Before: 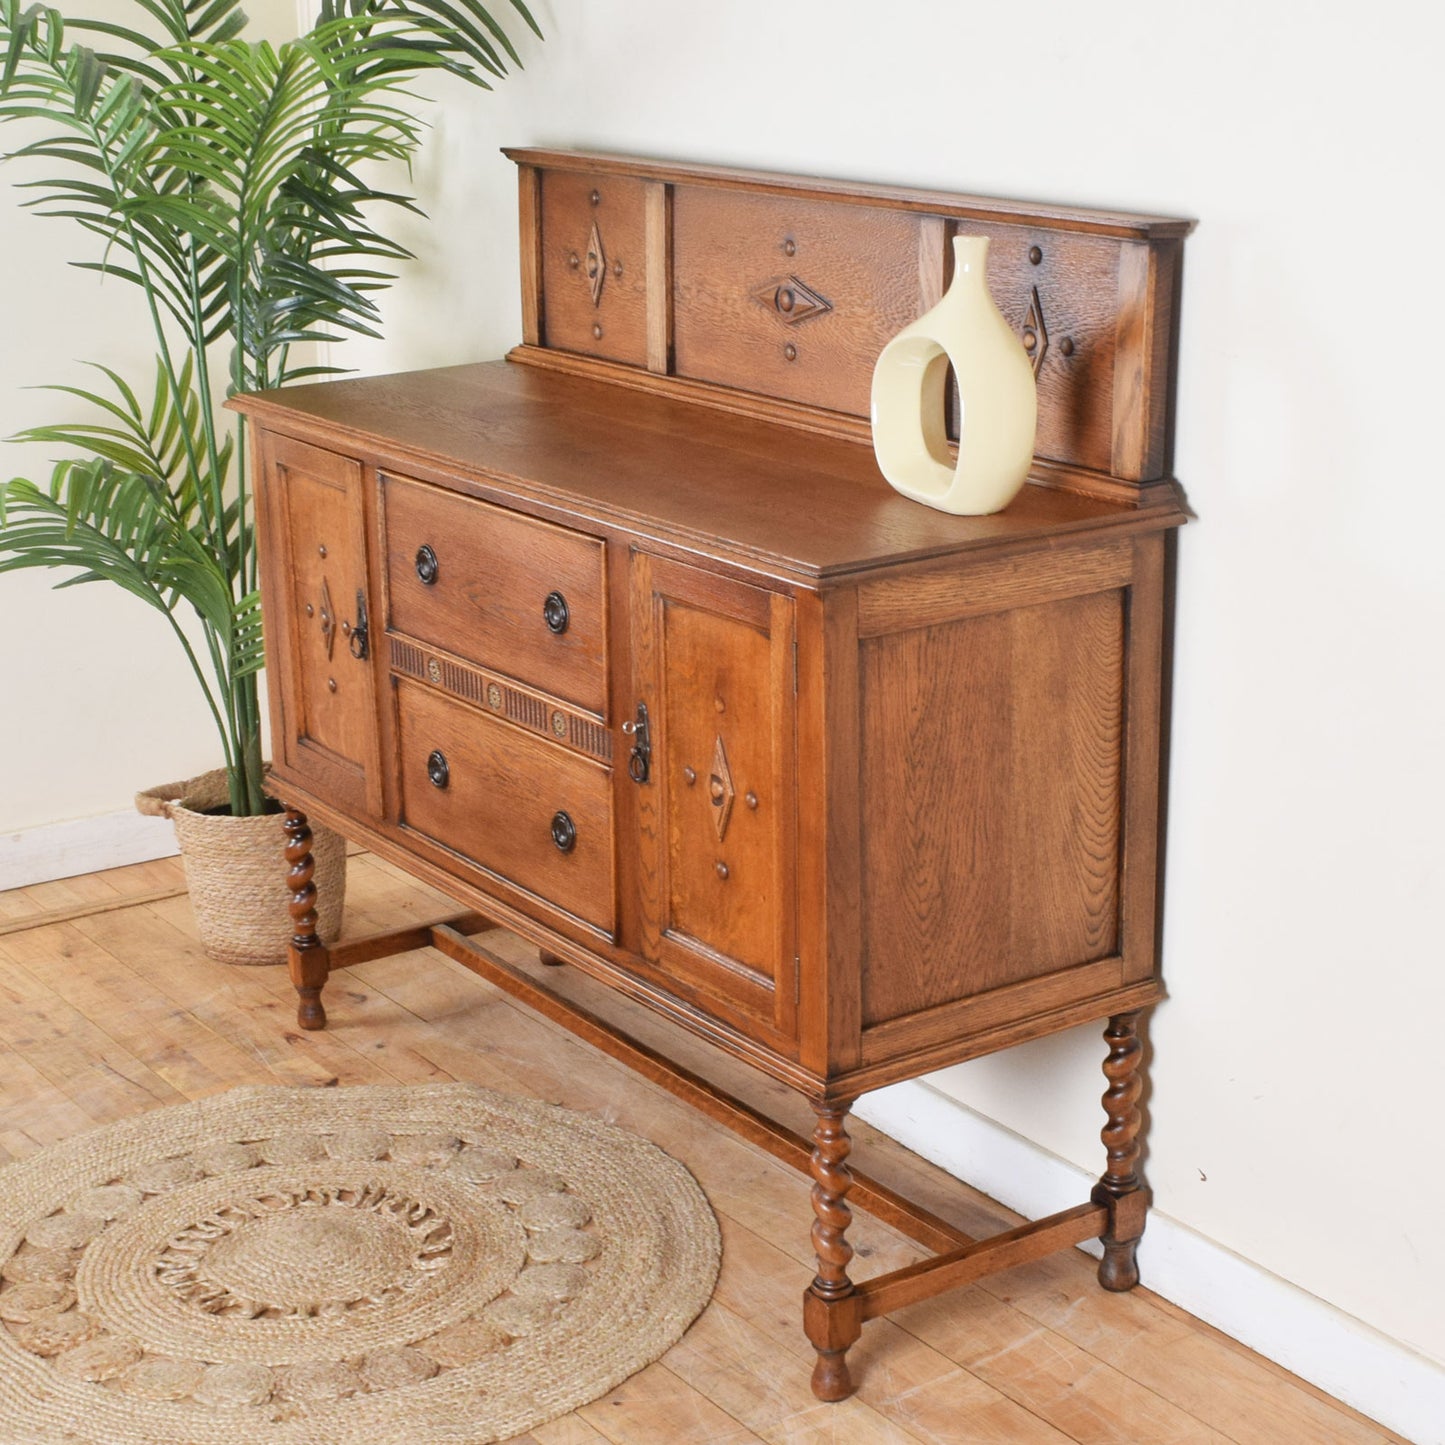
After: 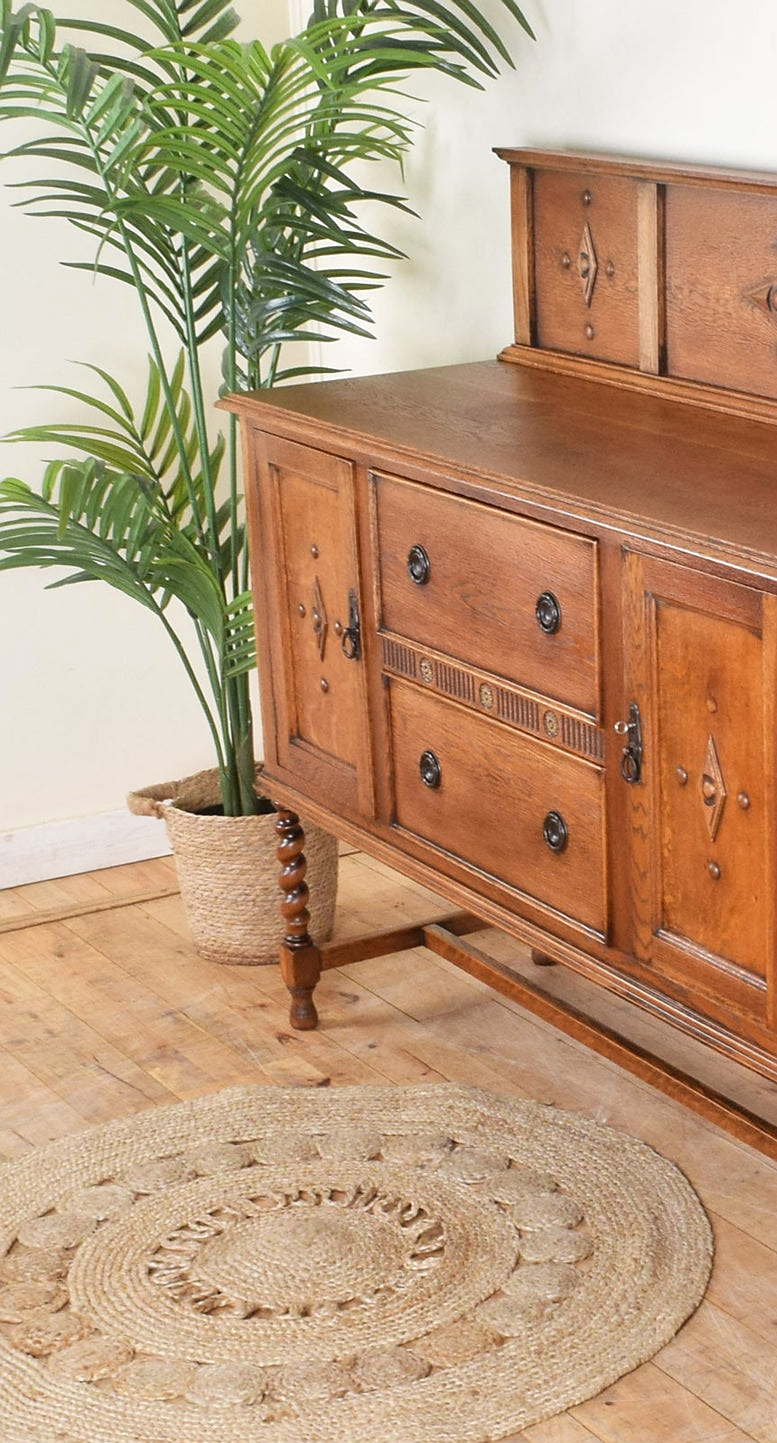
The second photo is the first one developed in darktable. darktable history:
exposure: exposure 0.127 EV, compensate highlight preservation false
sharpen: radius 1.458, amount 0.398, threshold 1.271
crop: left 0.587%, right 45.588%, bottom 0.086%
